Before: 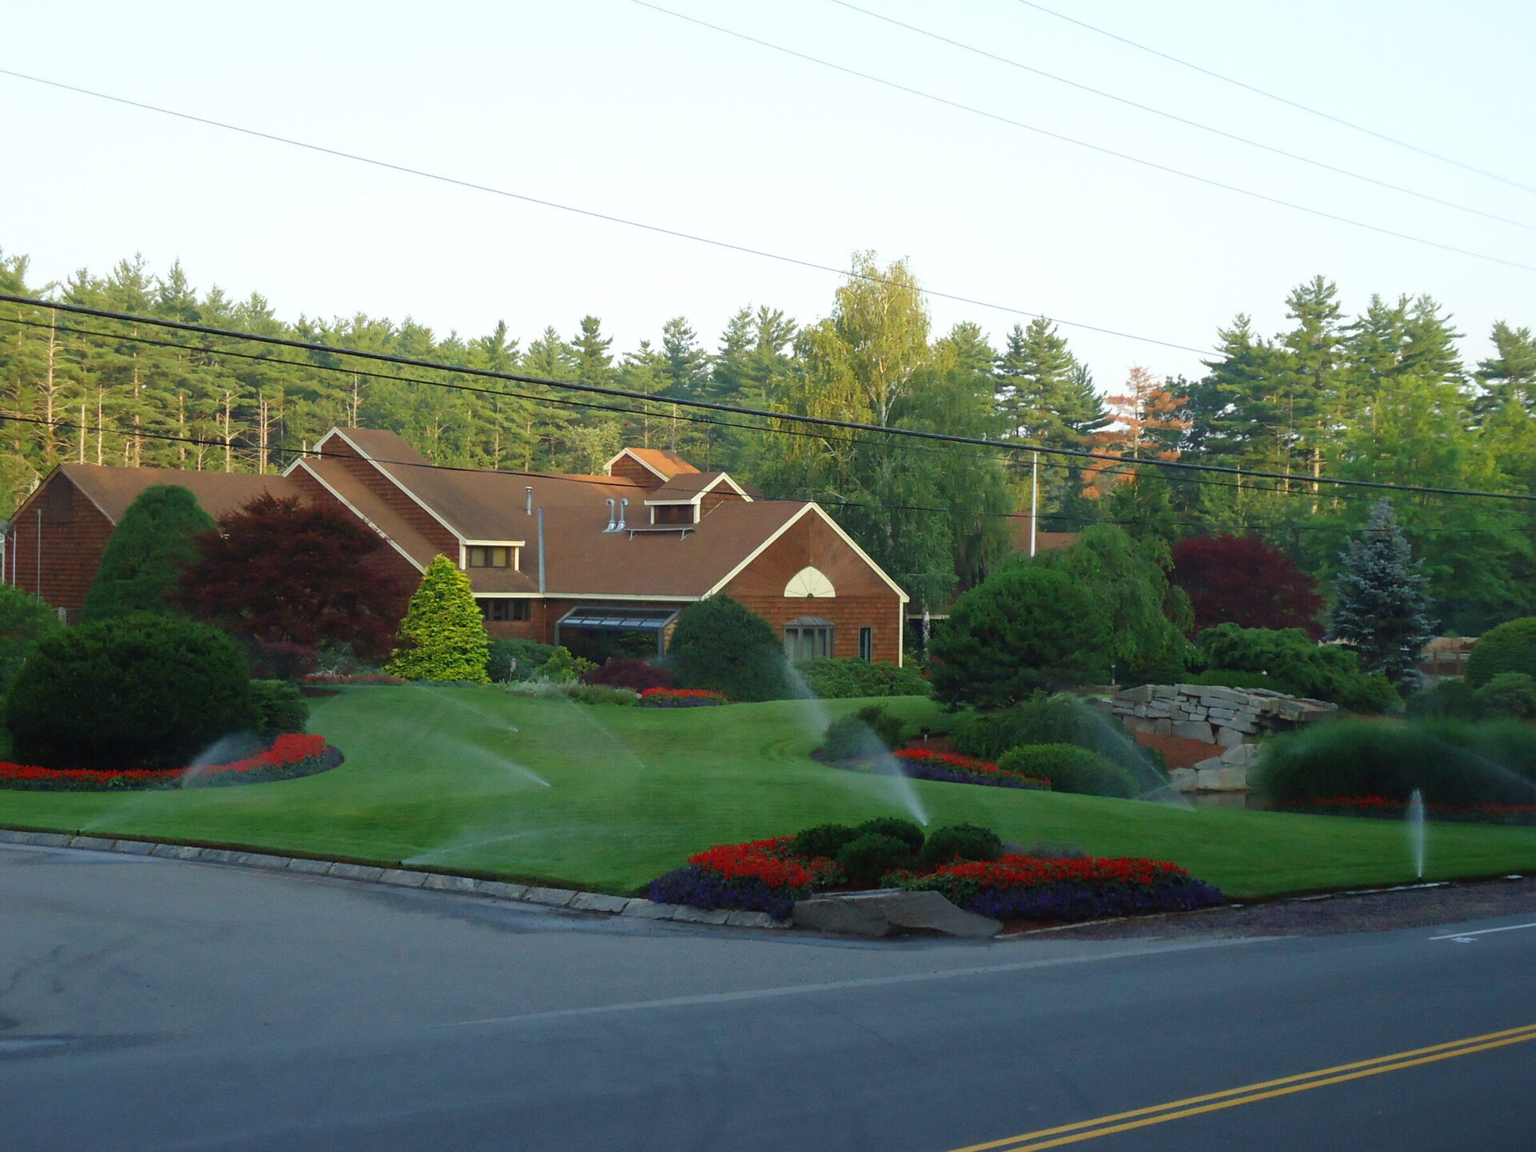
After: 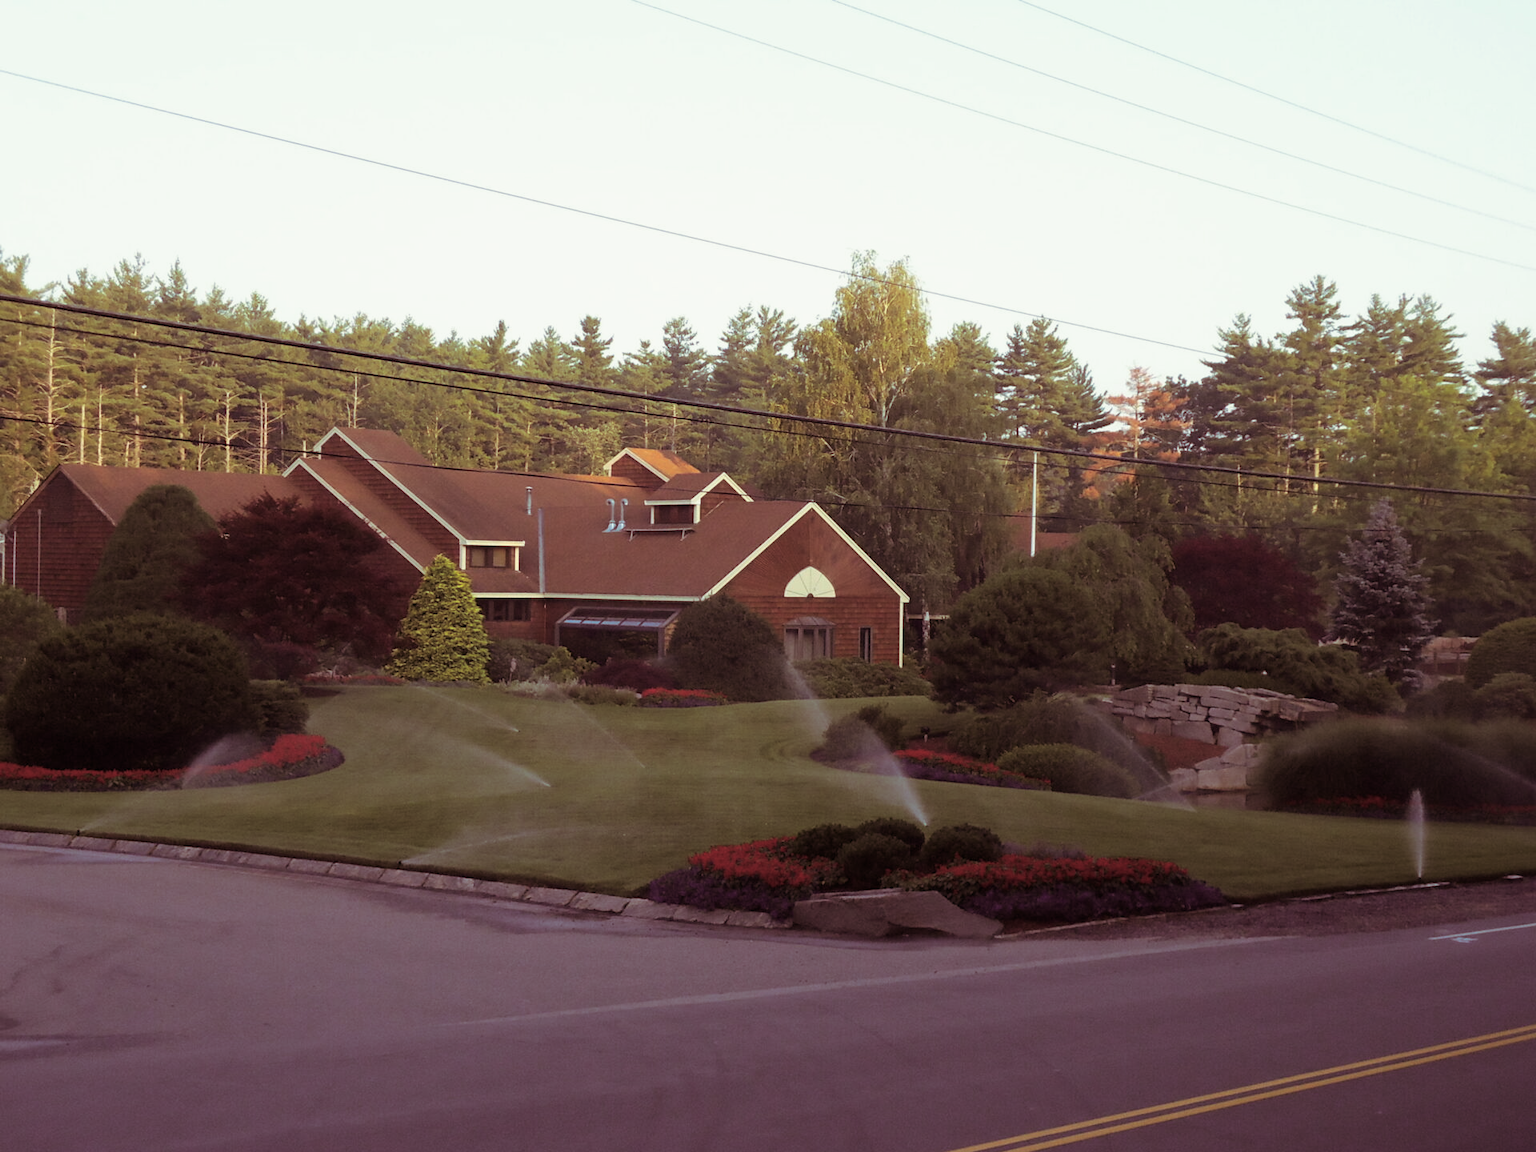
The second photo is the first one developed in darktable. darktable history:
exposure: black level correction 0.002, exposure -0.1 EV, compensate highlight preservation false
split-toning: on, module defaults
